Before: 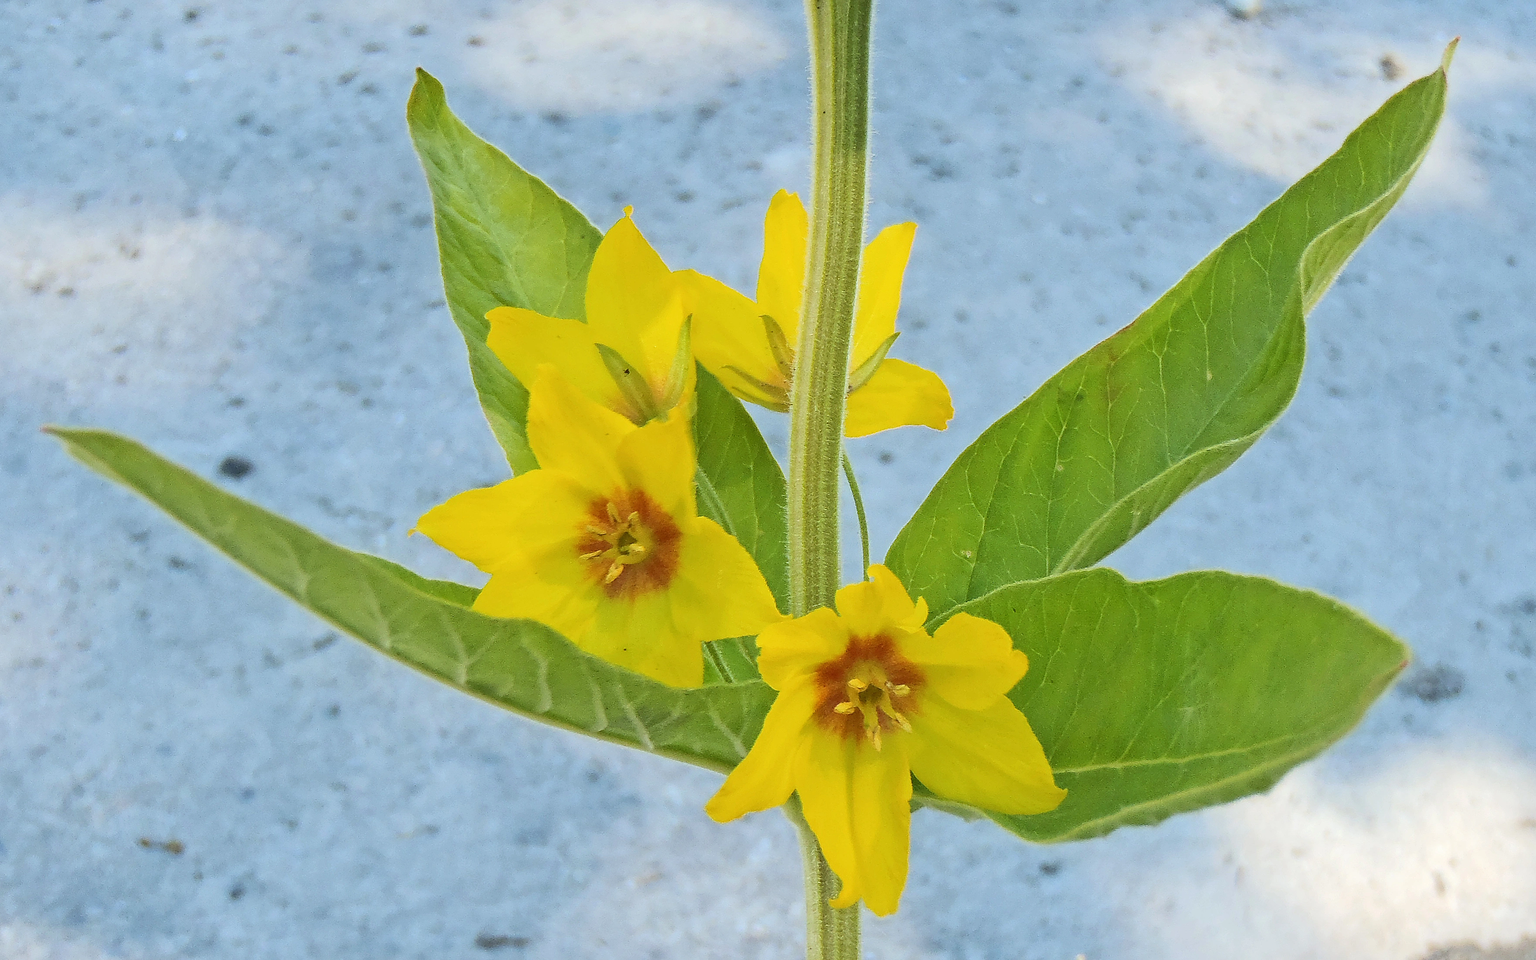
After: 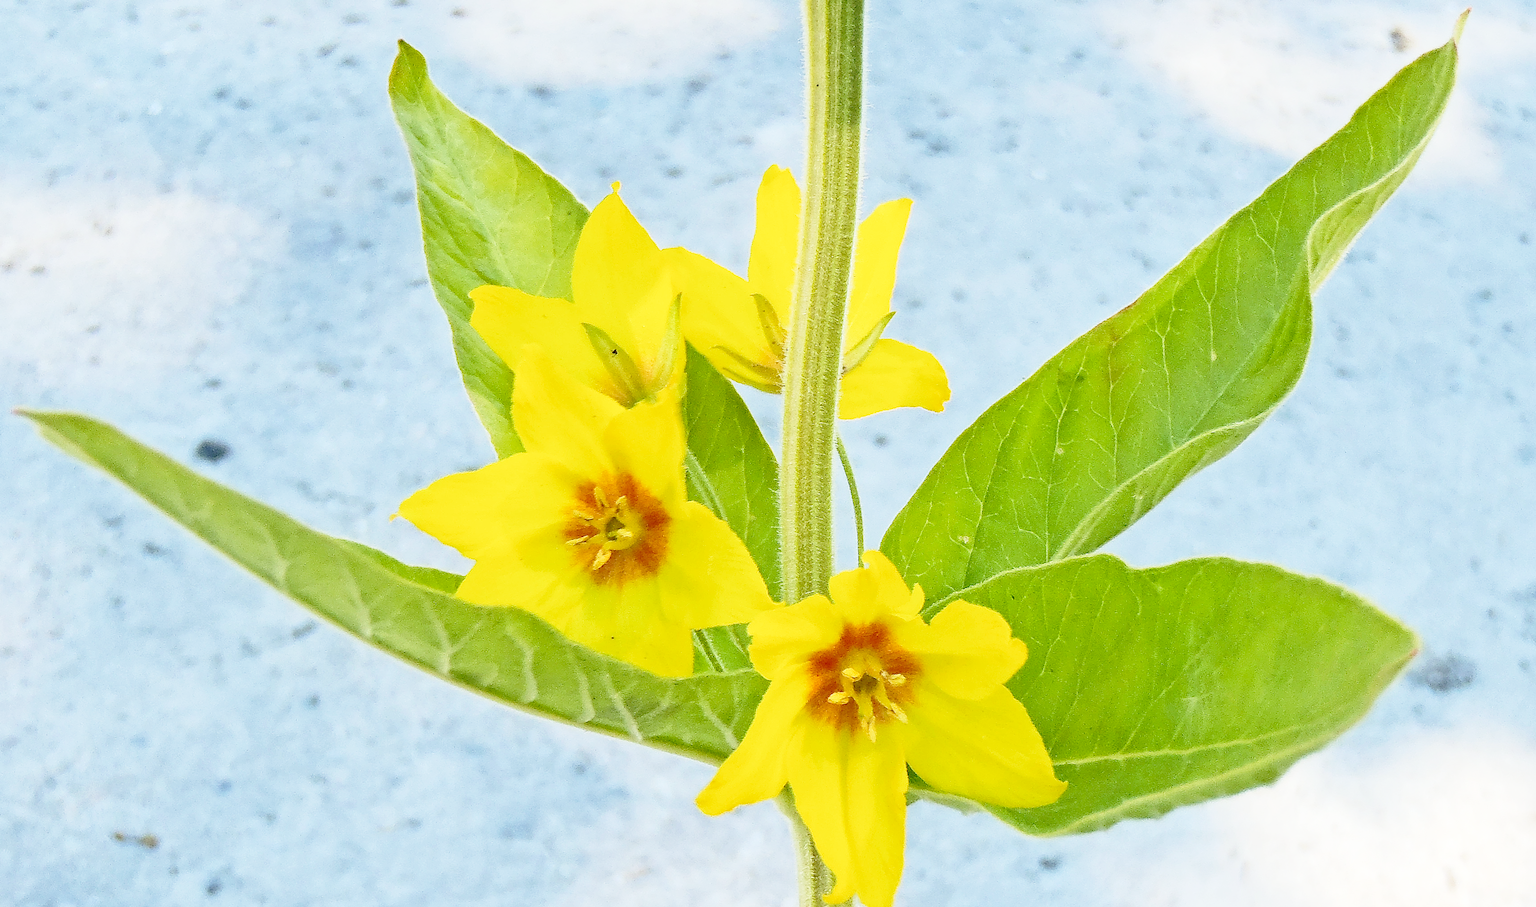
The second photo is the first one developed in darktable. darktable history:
crop: left 1.948%, top 3.099%, right 0.814%, bottom 4.944%
base curve: curves: ch0 [(0, 0) (0.028, 0.03) (0.121, 0.232) (0.46, 0.748) (0.859, 0.968) (1, 1)], preserve colors none
